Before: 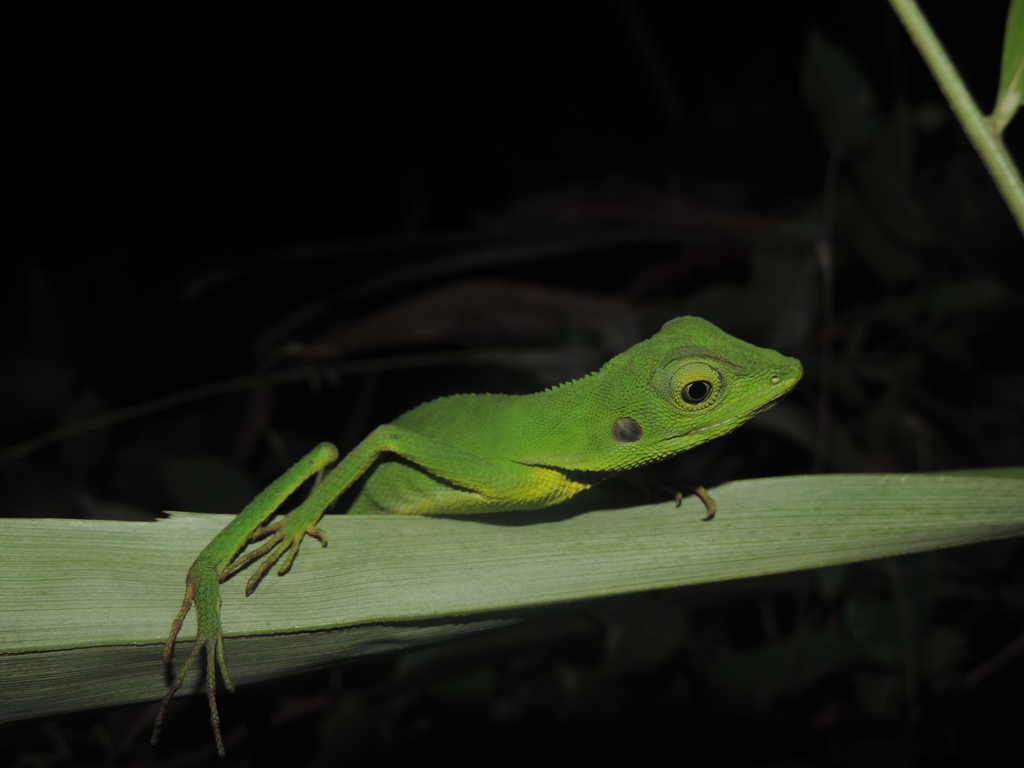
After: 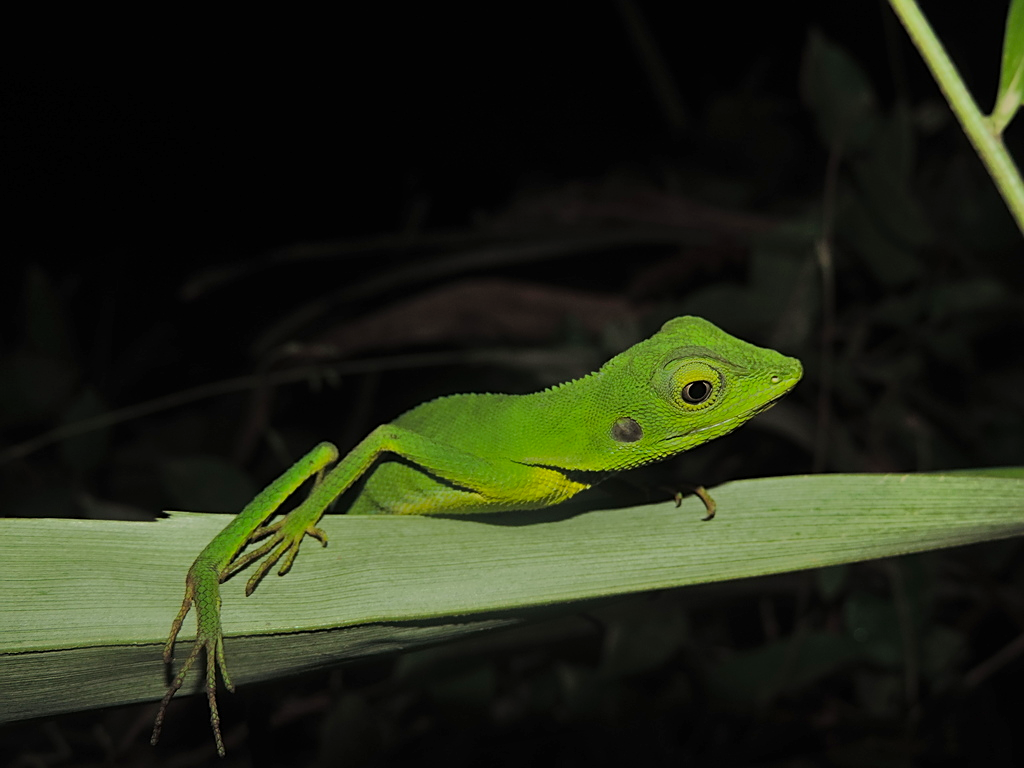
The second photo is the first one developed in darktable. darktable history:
shadows and highlights: shadows 43.6, white point adjustment -1.3, soften with gaussian
sharpen: on, module defaults
color balance rgb: perceptual saturation grading › global saturation 12.248%, global vibrance 20%
